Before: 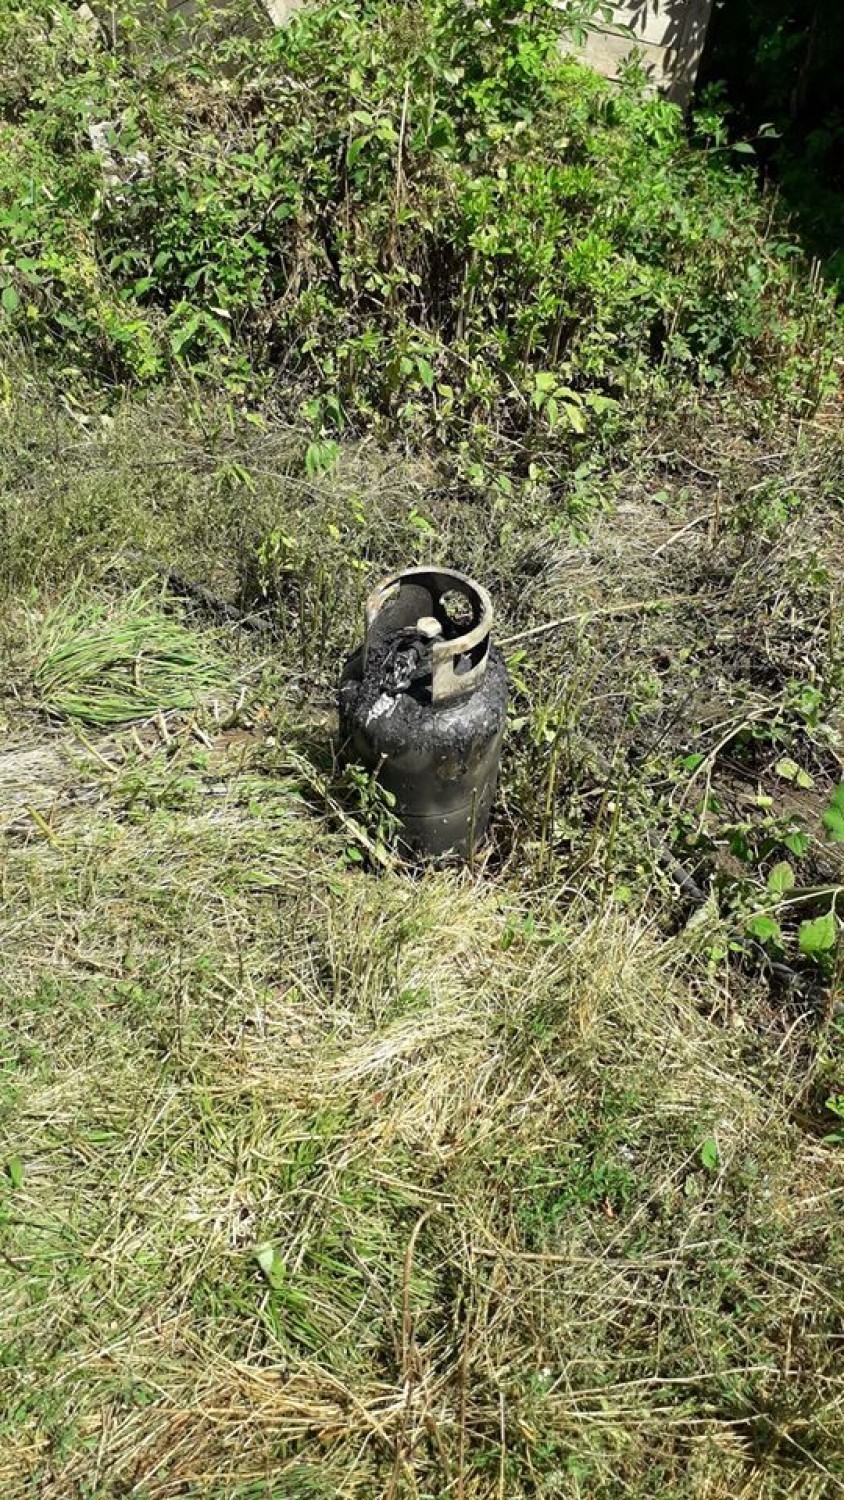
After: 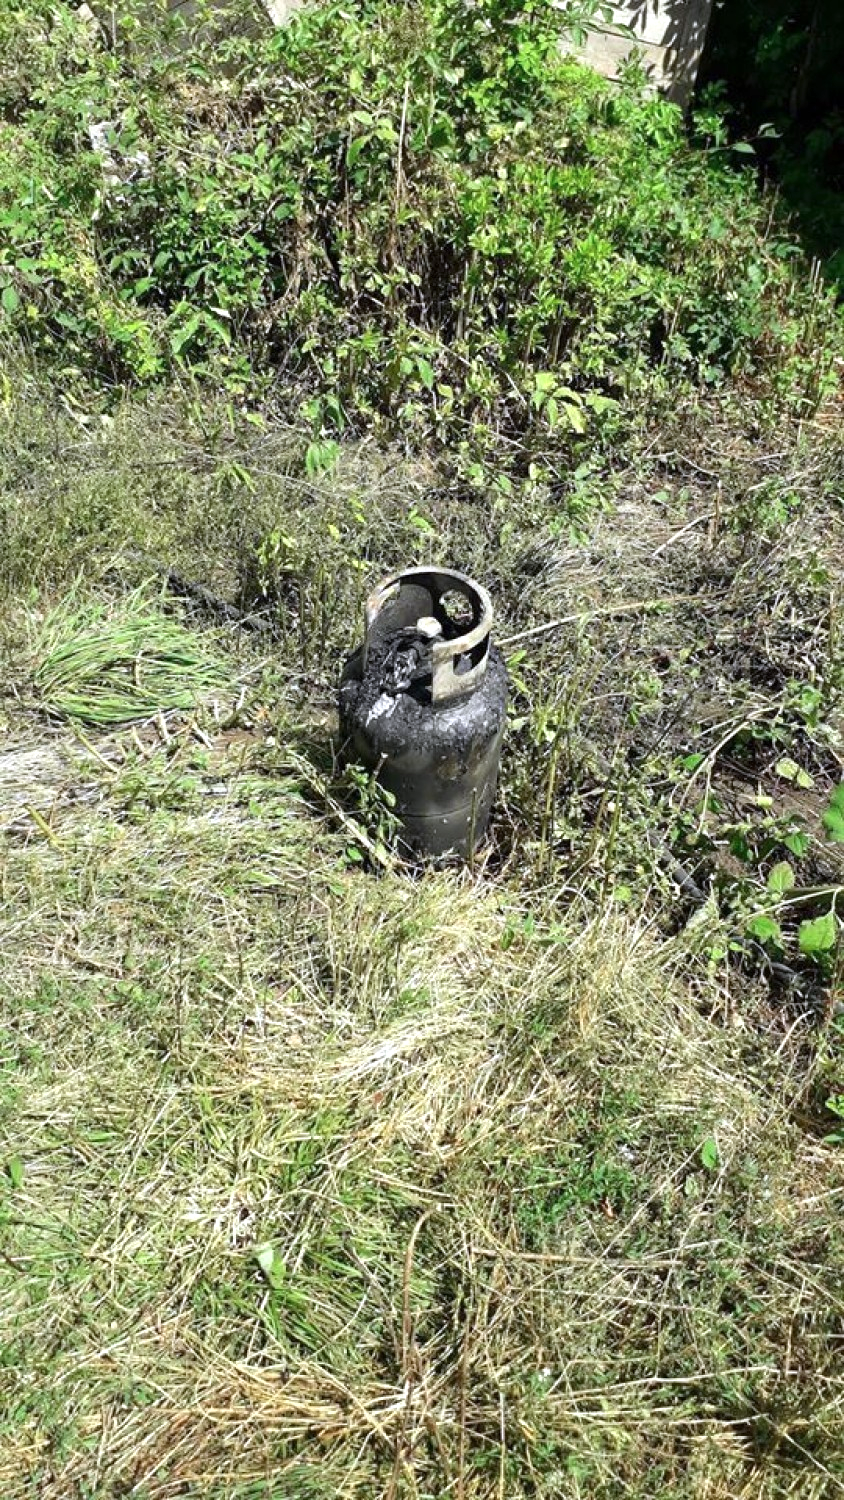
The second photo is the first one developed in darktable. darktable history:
color calibration: illuminant as shot in camera, x 0.358, y 0.373, temperature 4628.91 K
exposure: exposure 0.3 EV, compensate highlight preservation false
